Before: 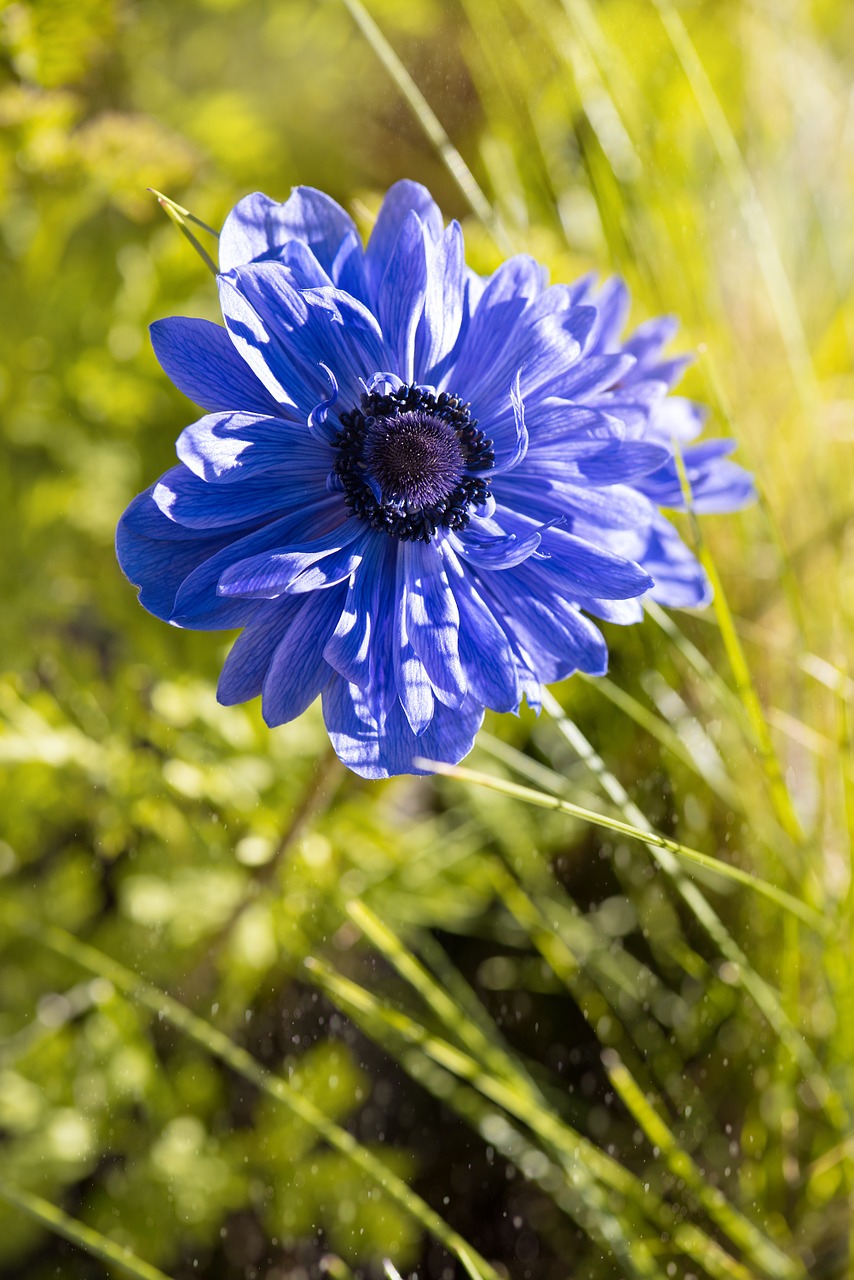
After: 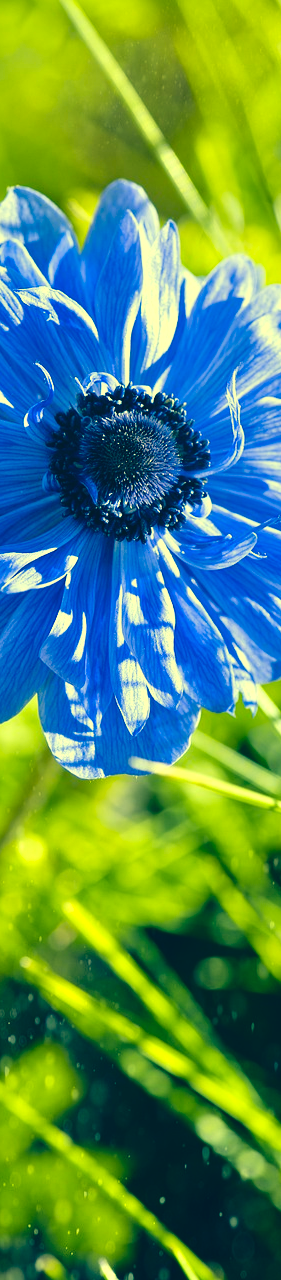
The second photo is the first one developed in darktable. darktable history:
crop: left 33.313%, right 33.683%
exposure: black level correction -0.001, exposure 0.08 EV, compensate highlight preservation false
color correction: highlights a* -15.33, highlights b* 39.83, shadows a* -39.65, shadows b* -26.69
tone equalizer: -8 EV 0.02 EV, -7 EV -0.012 EV, -6 EV 0.011 EV, -5 EV 0.041 EV, -4 EV 0.257 EV, -3 EV 0.653 EV, -2 EV 0.585 EV, -1 EV 0.197 EV, +0 EV 0.046 EV, mask exposure compensation -0.494 EV
local contrast: mode bilateral grid, contrast 20, coarseness 49, detail 119%, midtone range 0.2
